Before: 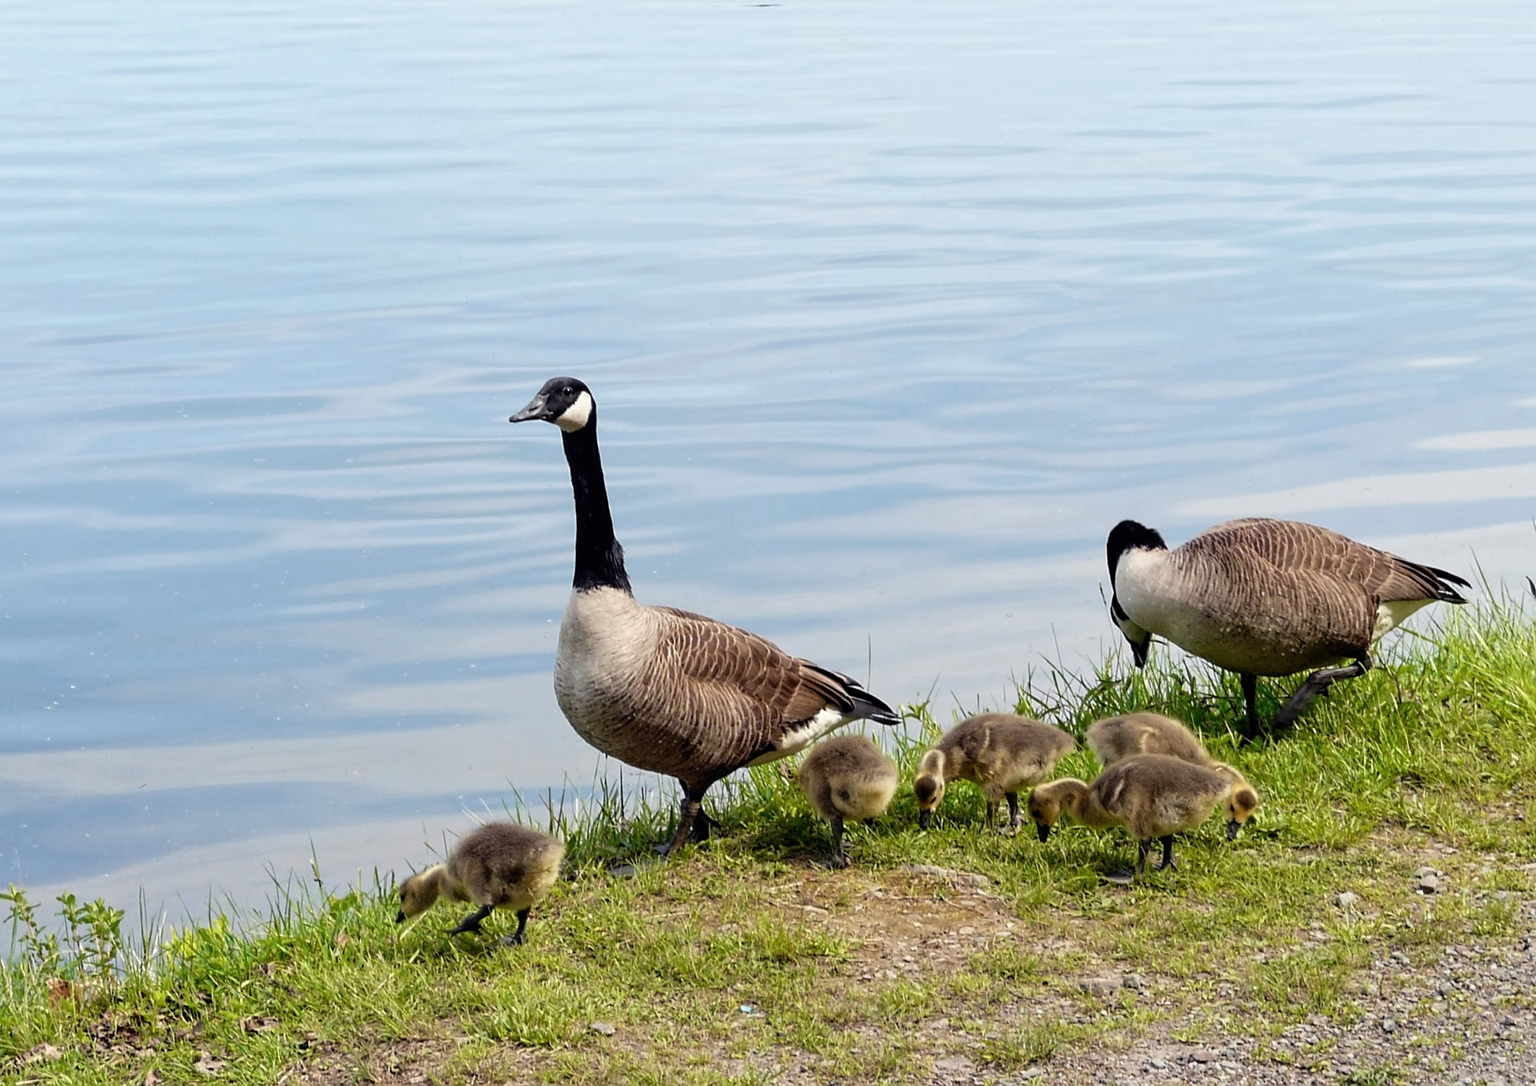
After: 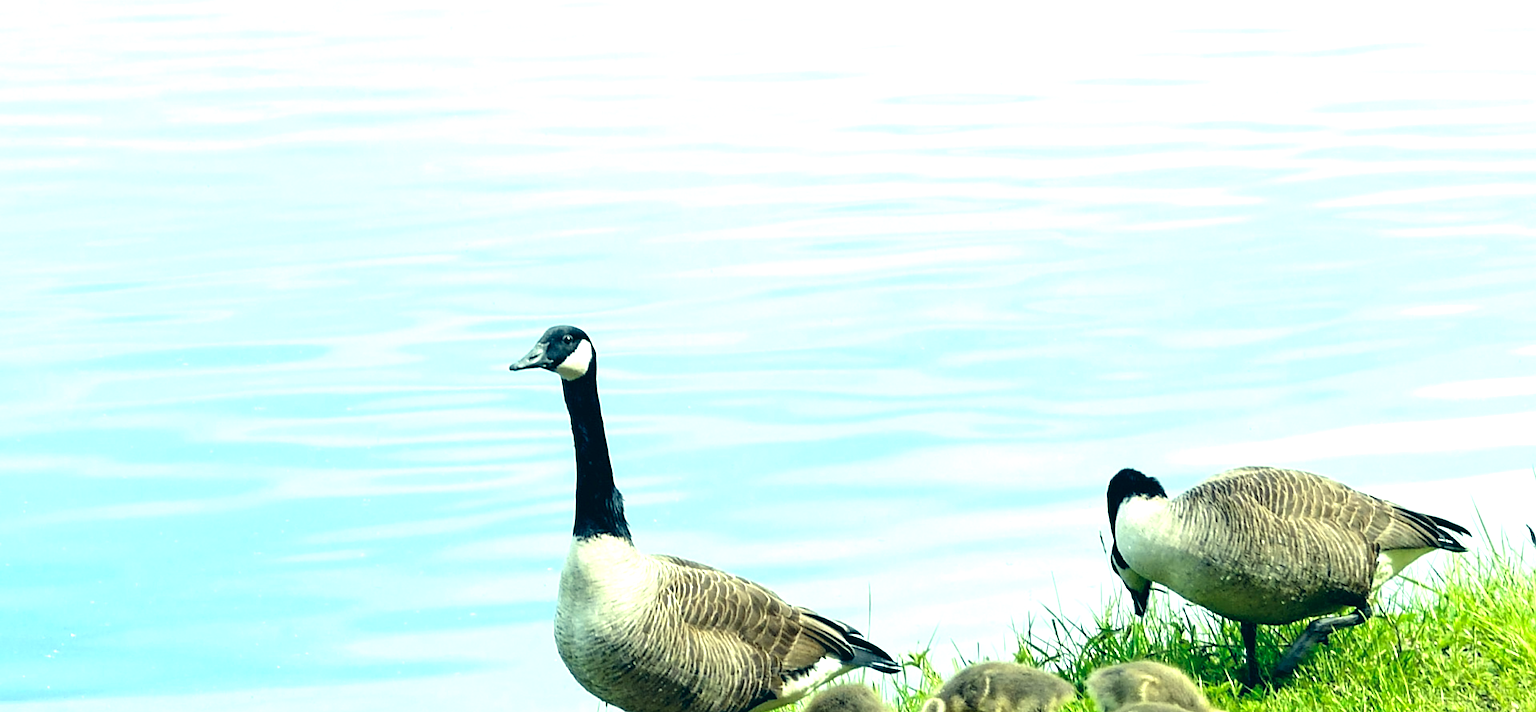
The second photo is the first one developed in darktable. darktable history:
exposure: black level correction 0, exposure 1.2 EV, compensate highlight preservation false
color correction: highlights a* -20.08, highlights b* 9.8, shadows a* -20.4, shadows b* -10.76
crop and rotate: top 4.848%, bottom 29.503%
